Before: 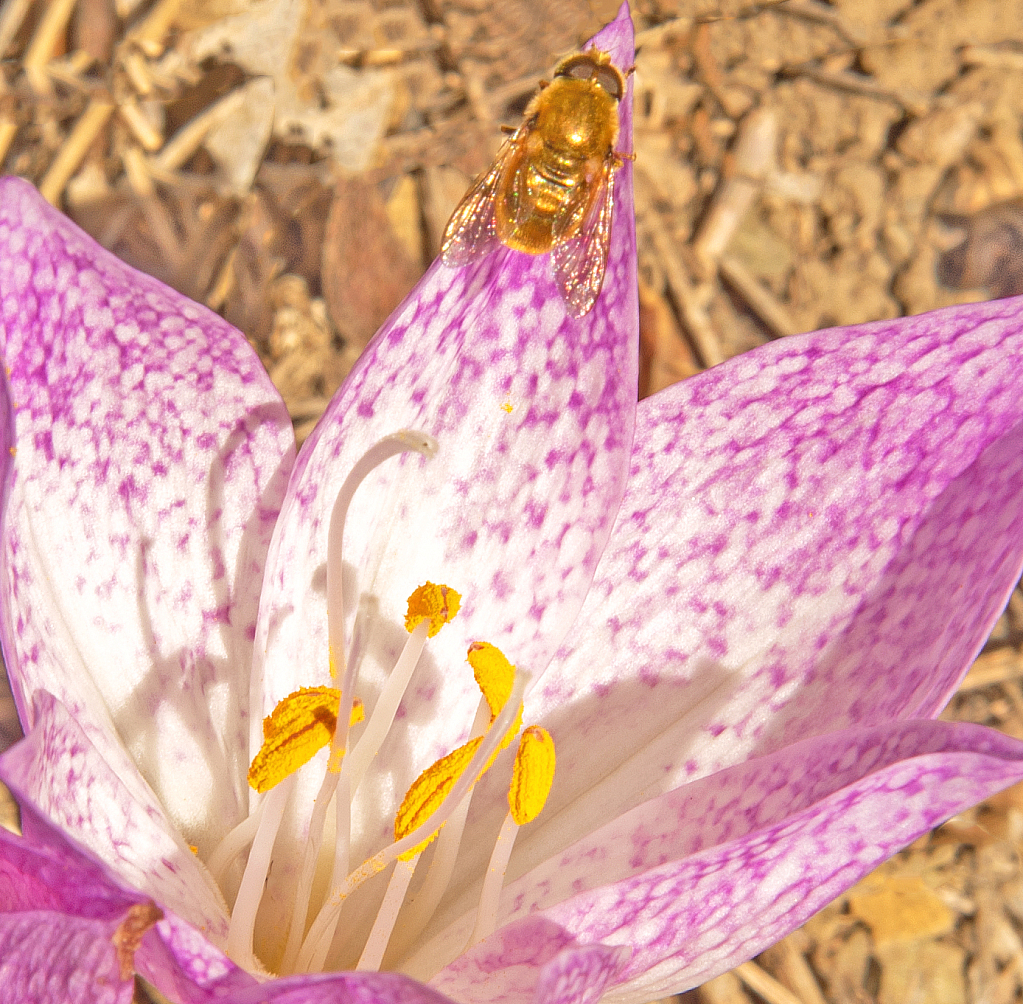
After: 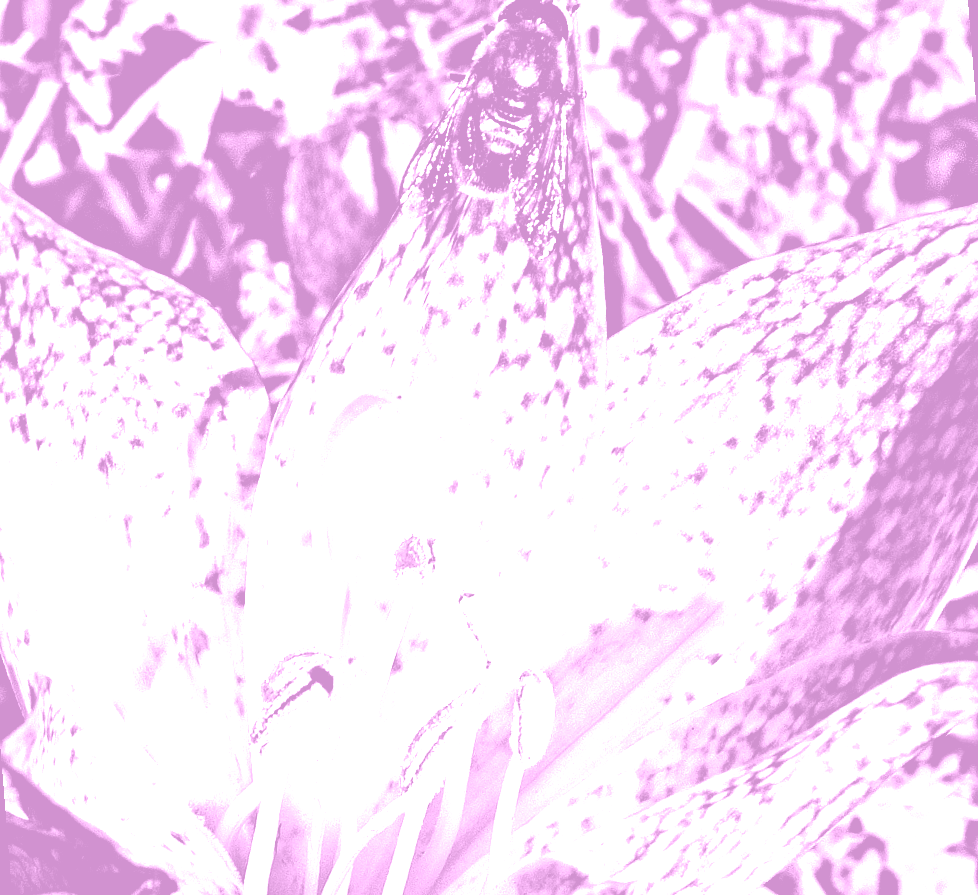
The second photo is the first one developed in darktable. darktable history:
contrast brightness saturation: contrast 0.13, brightness -0.24, saturation 0.14
rotate and perspective: rotation -4.57°, crop left 0.054, crop right 0.944, crop top 0.087, crop bottom 0.914
levels: mode automatic, black 8.58%, gray 59.42%, levels [0, 0.445, 1]
exposure: black level correction 0, exposure 1.3 EV, compensate exposure bias true, compensate highlight preservation false
colorize: hue 331.2°, saturation 75%, source mix 30.28%, lightness 70.52%, version 1
